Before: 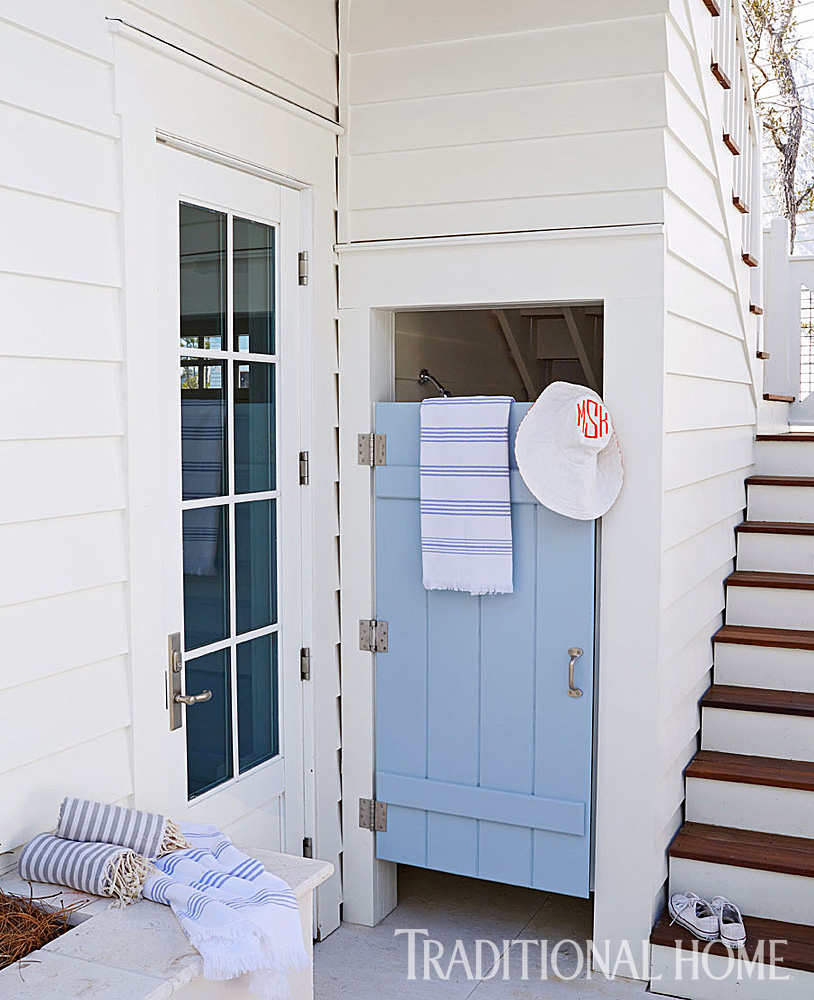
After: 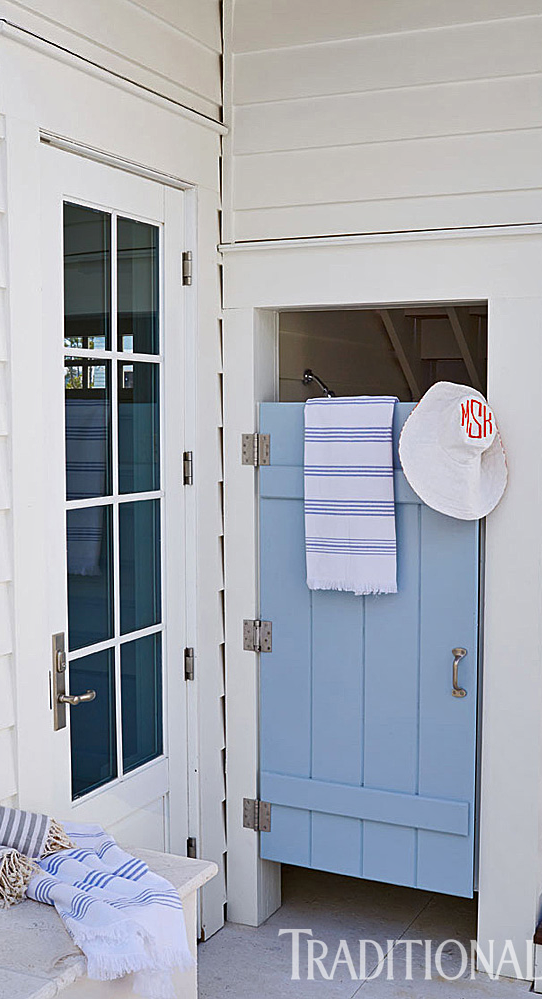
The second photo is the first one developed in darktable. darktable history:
crop and rotate: left 14.436%, right 18.898%
shadows and highlights: soften with gaussian
